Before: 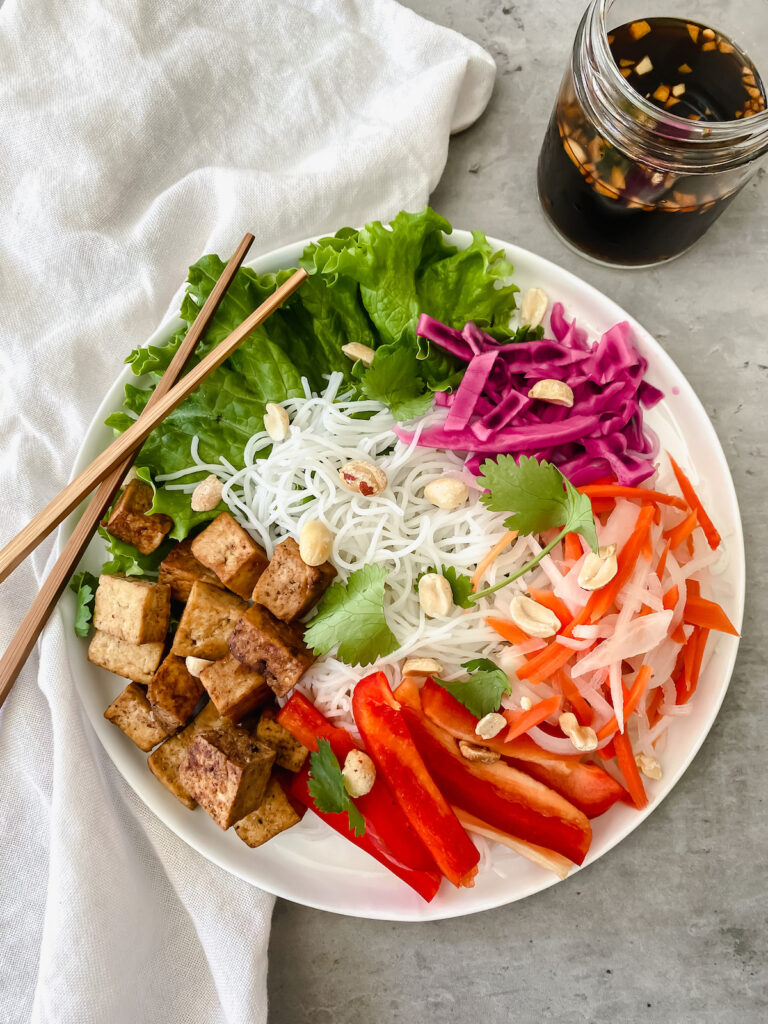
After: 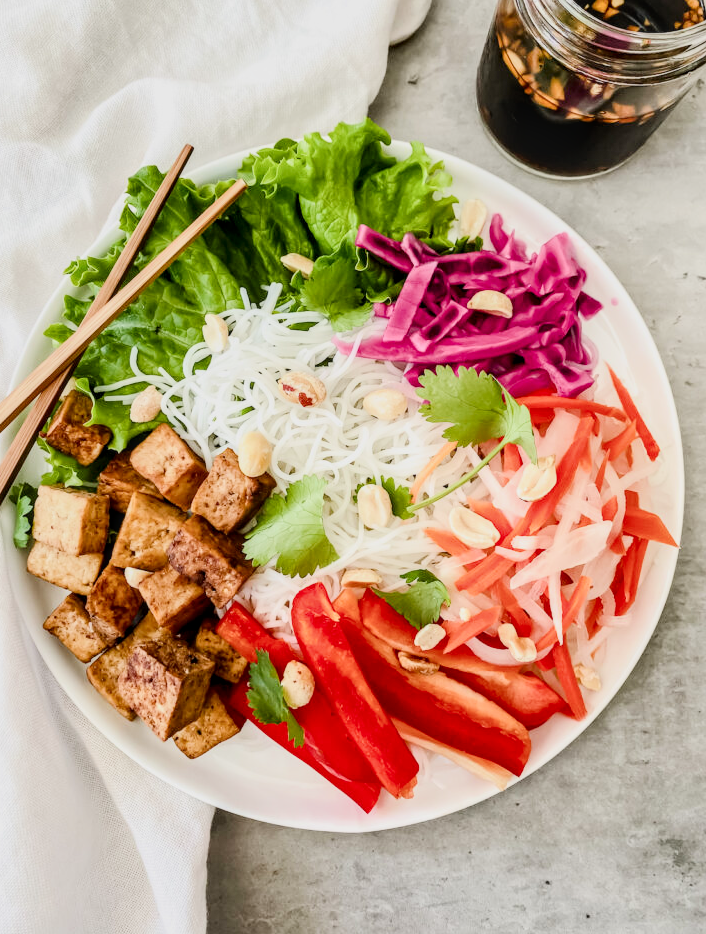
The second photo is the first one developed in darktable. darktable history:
exposure: black level correction 0, exposure 0.938 EV, compensate highlight preservation false
crop and rotate: left 8.038%, top 8.782%
filmic rgb: black relative exposure -7.28 EV, white relative exposure 5.09 EV, hardness 3.21
tone curve: curves: ch0 [(0.016, 0.011) (0.204, 0.146) (0.515, 0.476) (0.78, 0.795) (1, 0.981)], color space Lab, independent channels, preserve colors none
local contrast: on, module defaults
